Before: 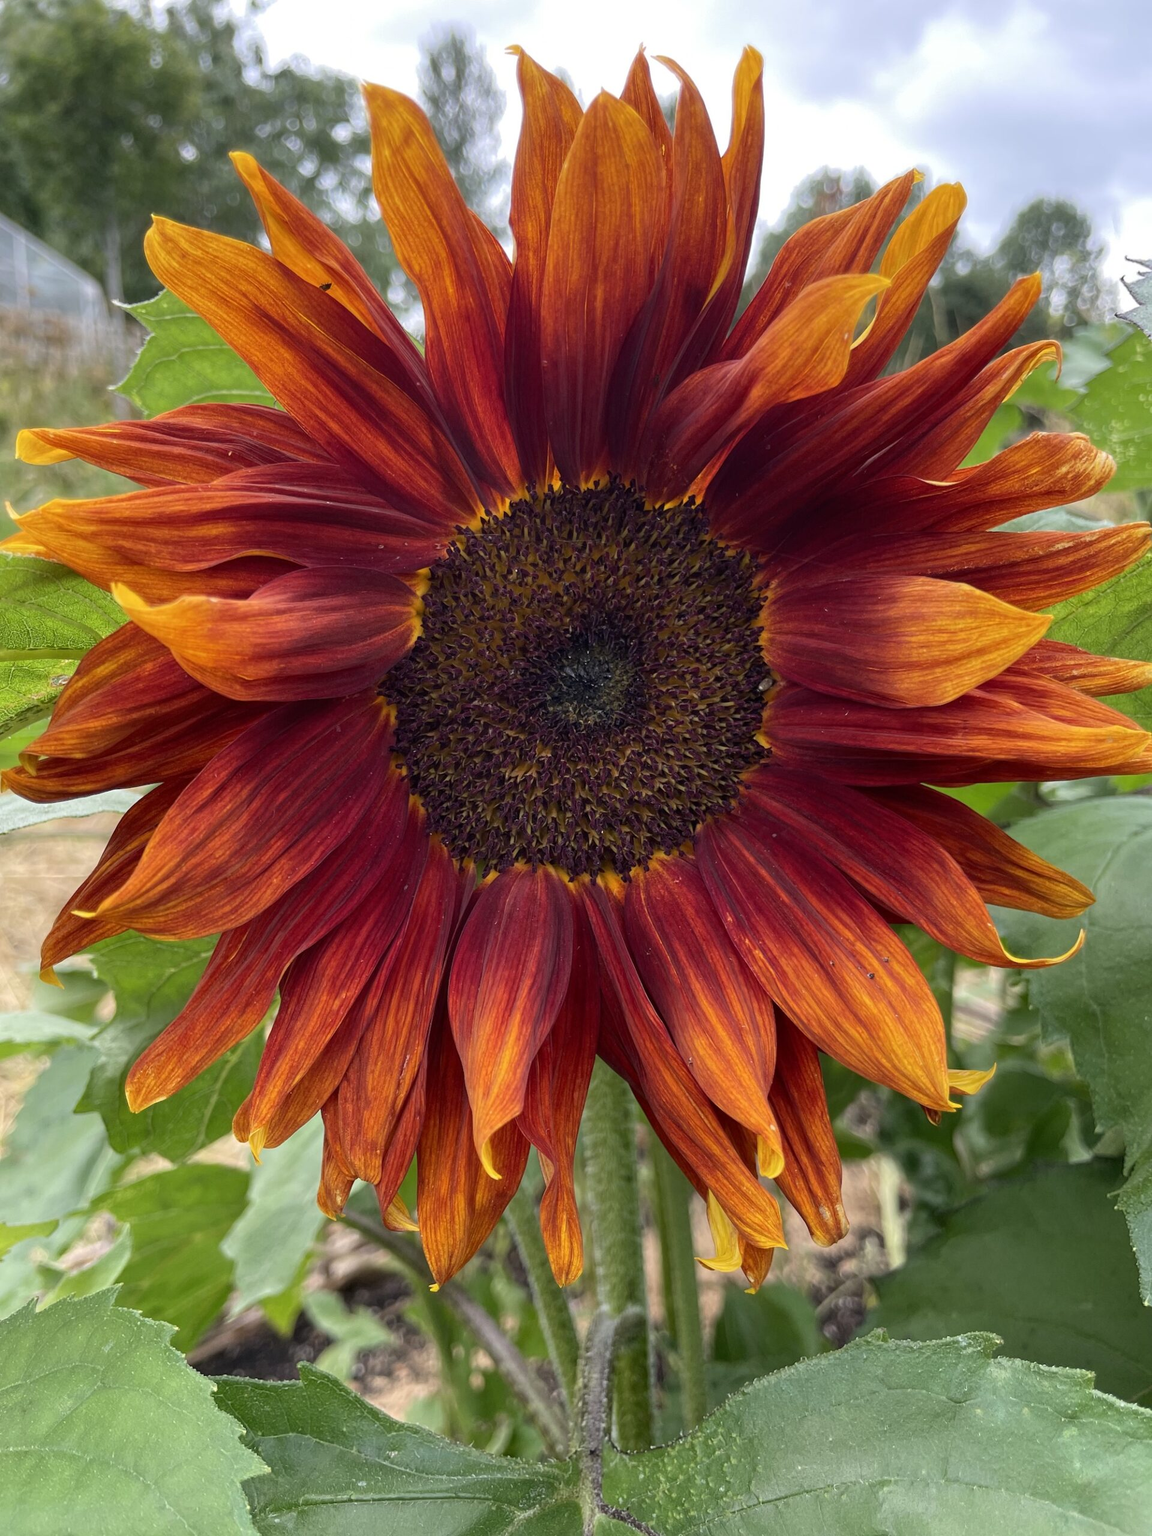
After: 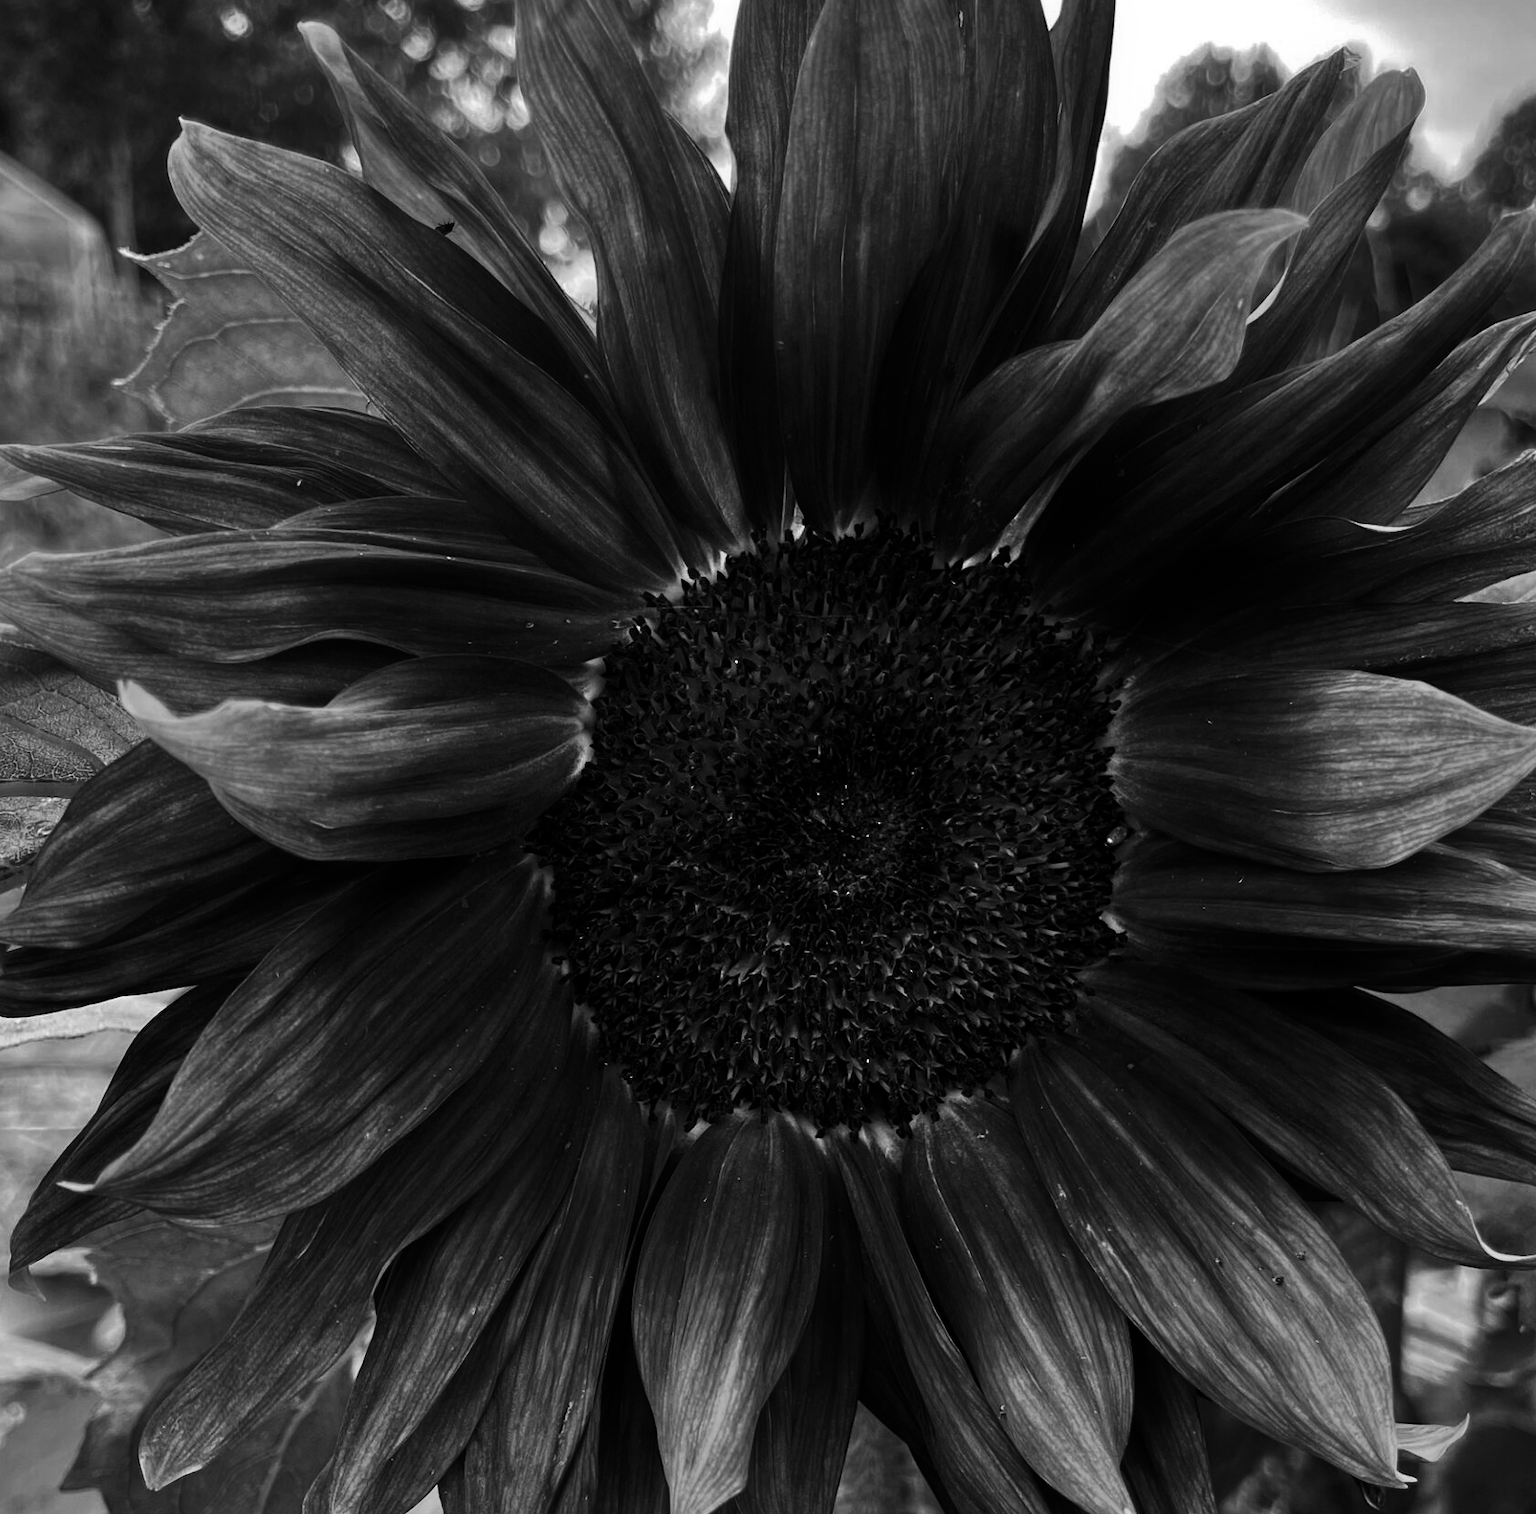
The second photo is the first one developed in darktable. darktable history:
contrast brightness saturation: contrast 0.09, brightness -0.59, saturation 0.17
shadows and highlights: soften with gaussian
crop: left 3.015%, top 8.969%, right 9.647%, bottom 26.457%
monochrome: on, module defaults
